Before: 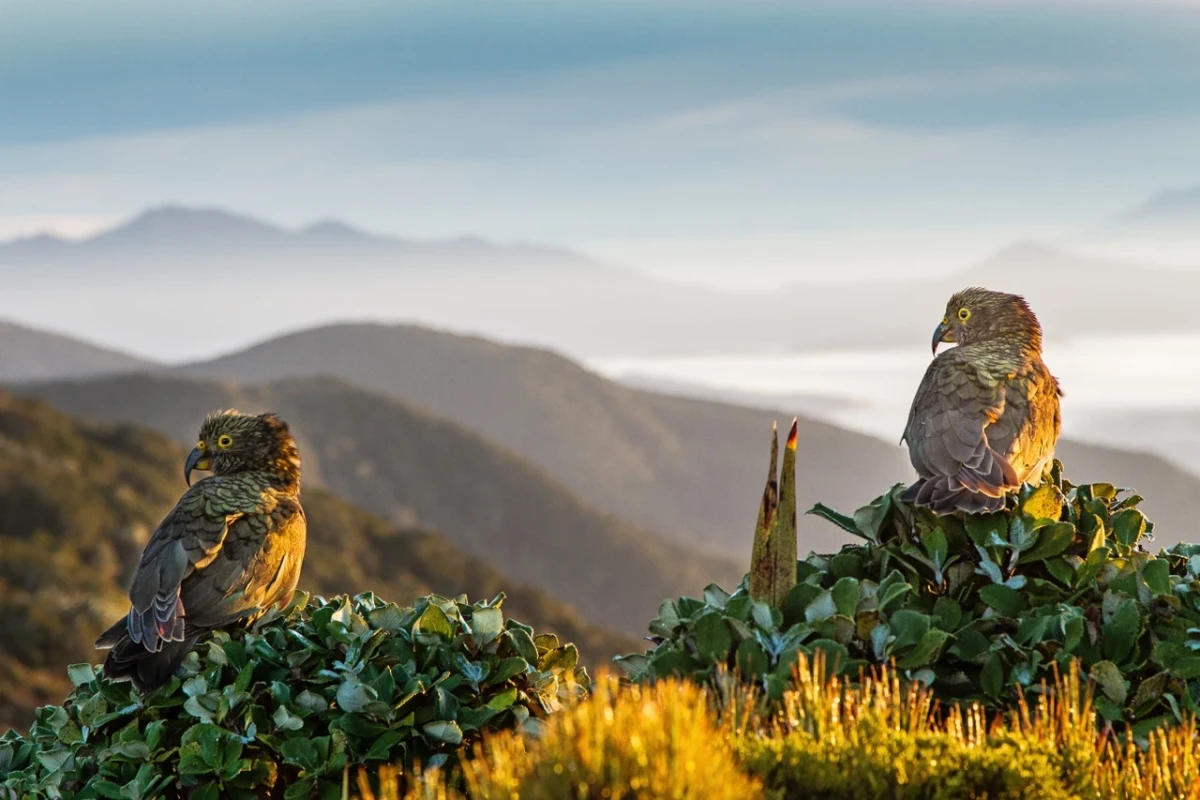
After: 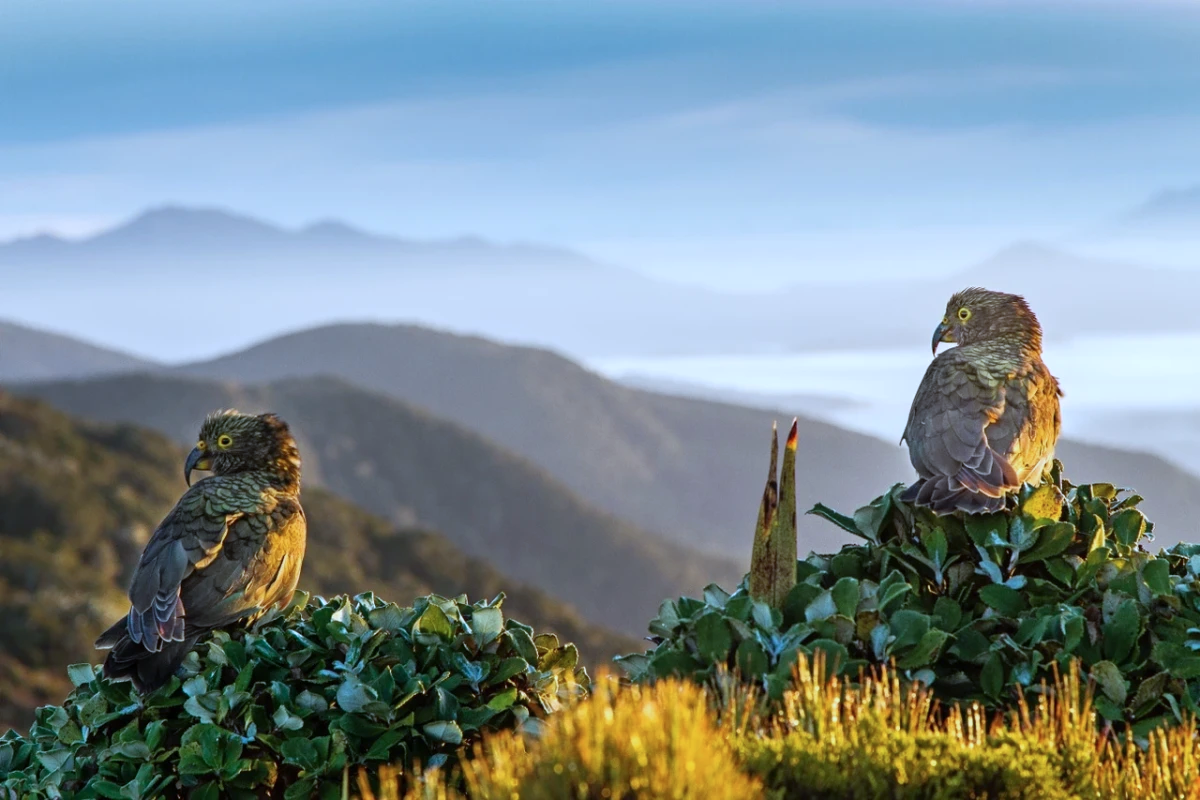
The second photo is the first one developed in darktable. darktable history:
white balance: red 0.967, blue 1.049
color calibration: x 0.372, y 0.386, temperature 4283.97 K
